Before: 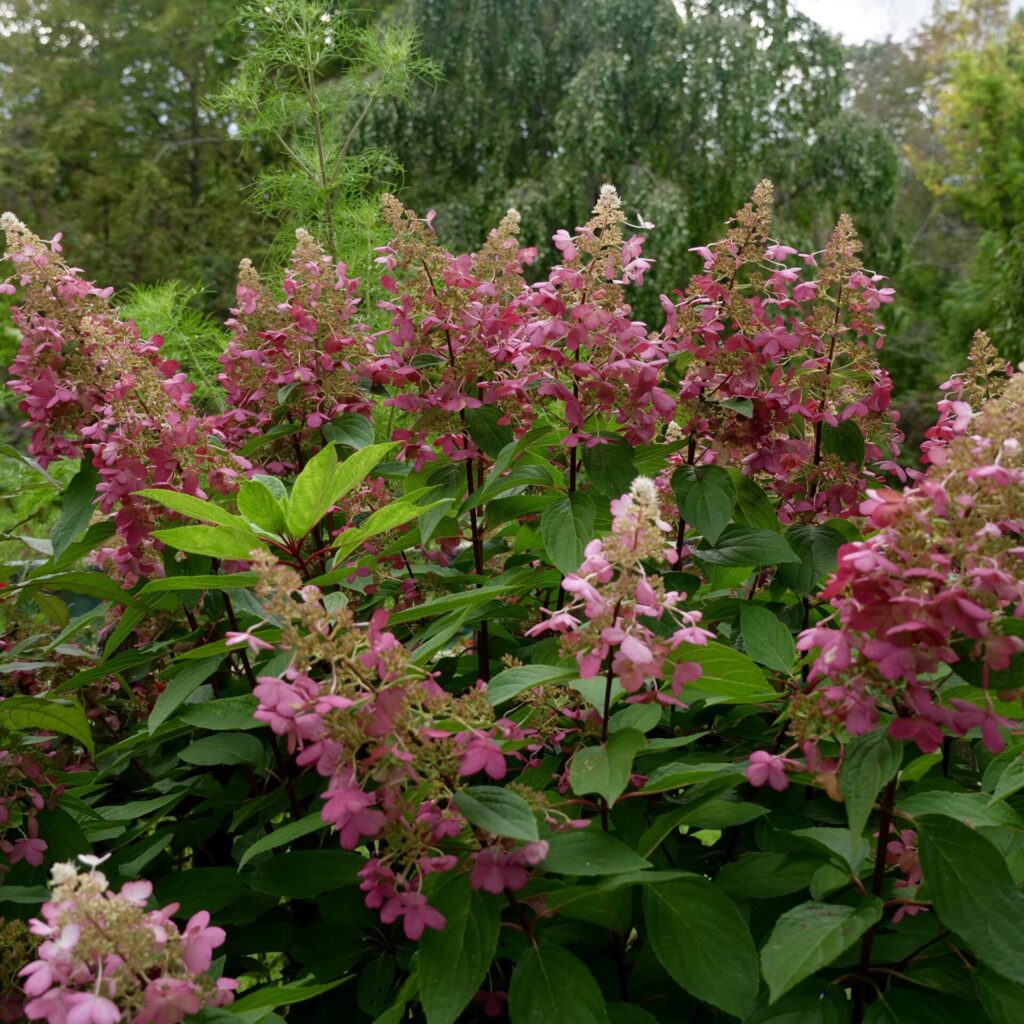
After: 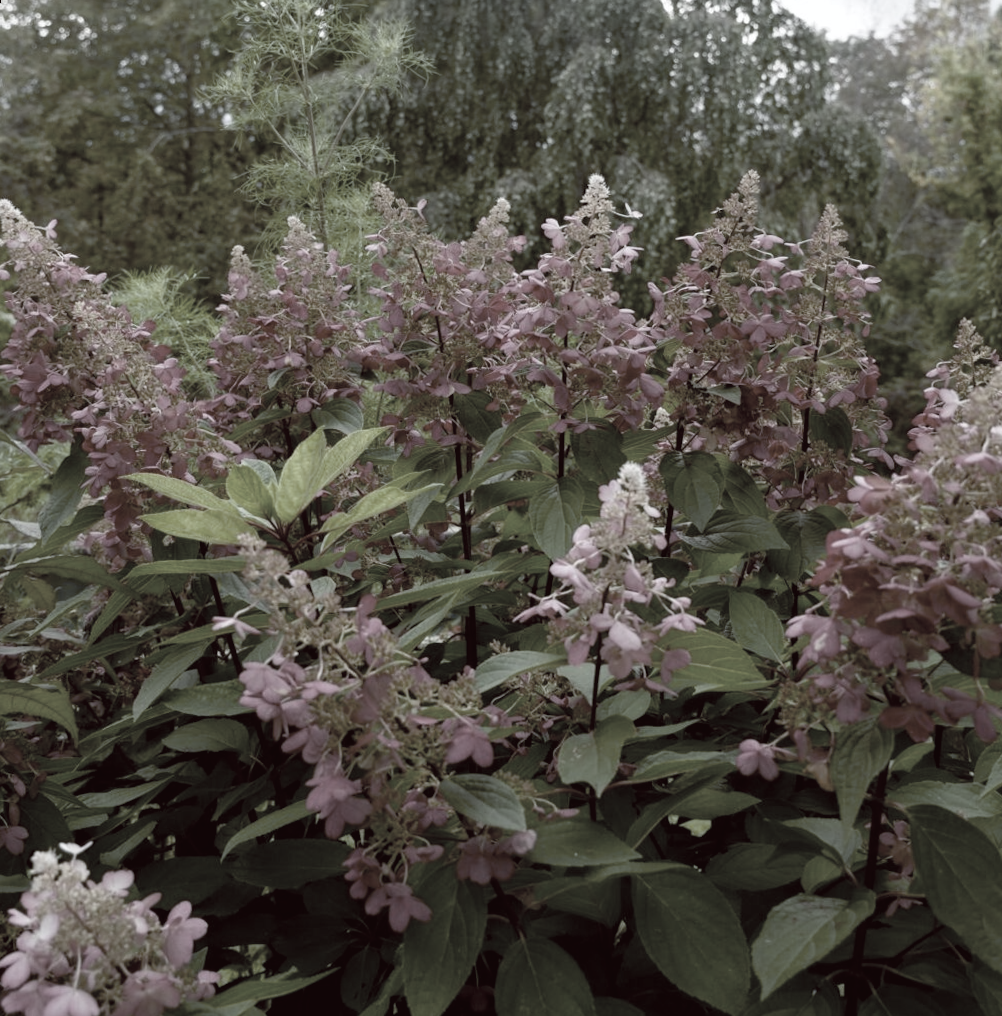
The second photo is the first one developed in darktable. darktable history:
rotate and perspective: rotation 0.226°, lens shift (vertical) -0.042, crop left 0.023, crop right 0.982, crop top 0.006, crop bottom 0.994
color balance: lift [1, 1.015, 1.004, 0.985], gamma [1, 0.958, 0.971, 1.042], gain [1, 0.956, 0.977, 1.044]
color correction: saturation 0.2
